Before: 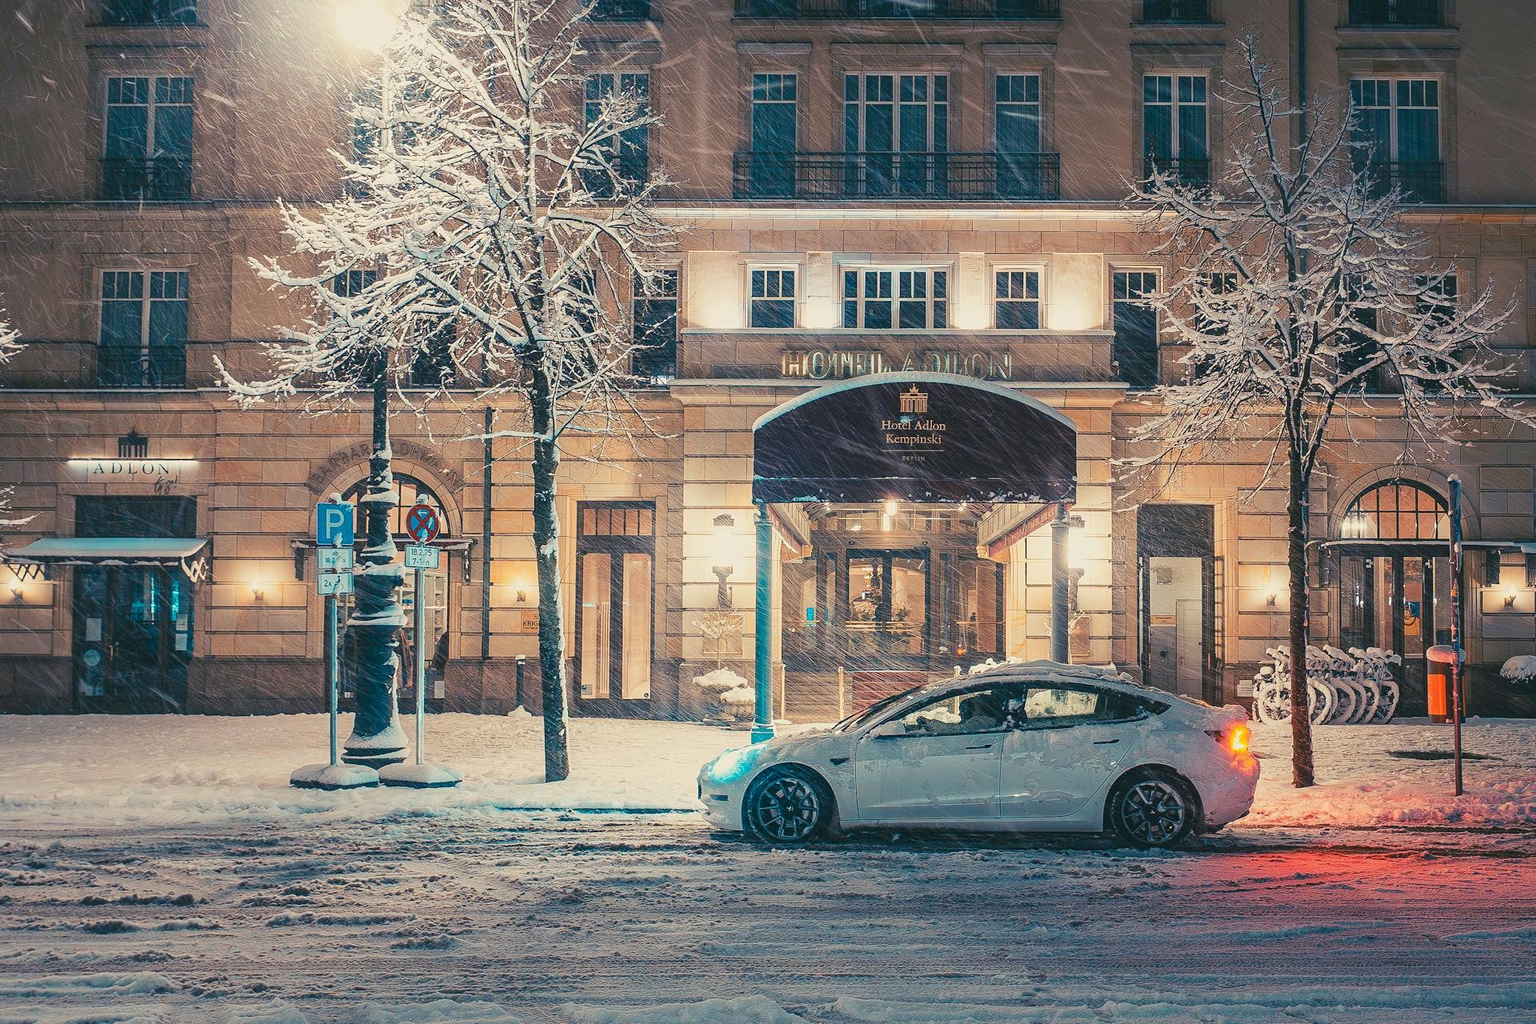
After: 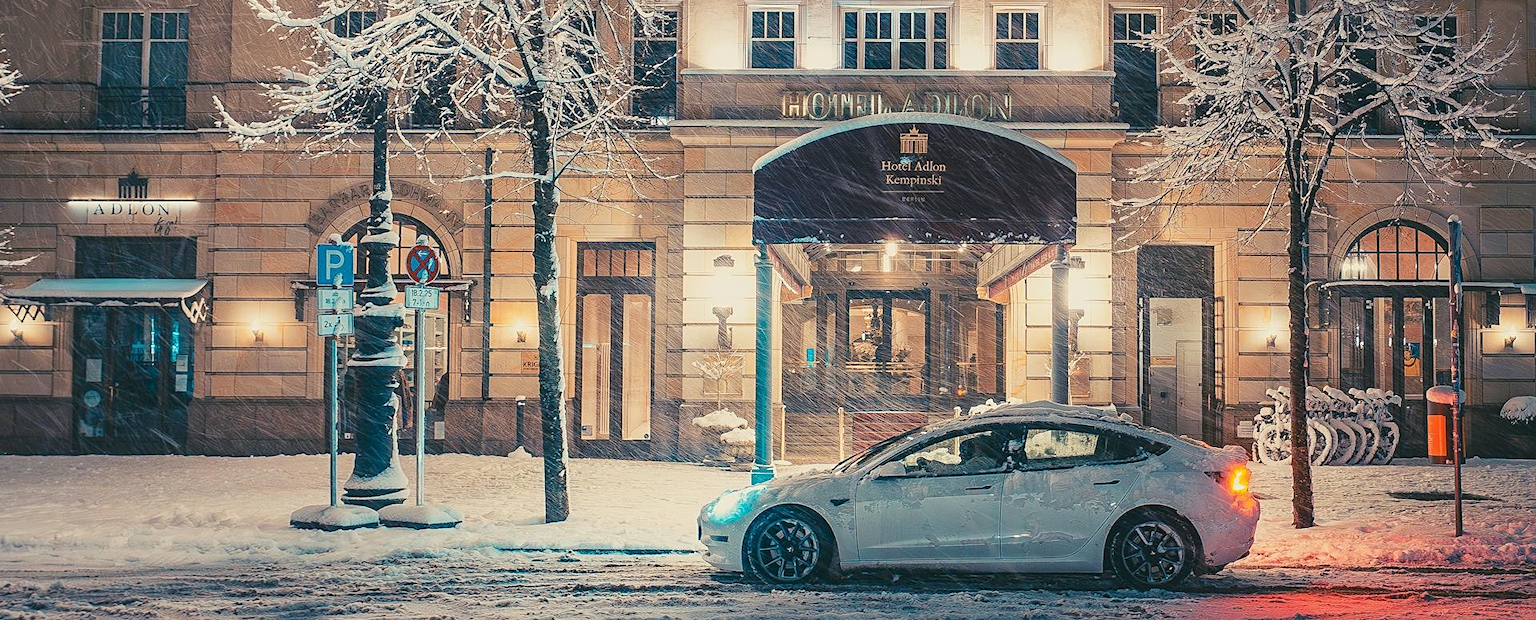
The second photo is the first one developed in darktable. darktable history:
crop and rotate: top 25.357%, bottom 13.942%
white balance: emerald 1
sharpen: amount 0.2
